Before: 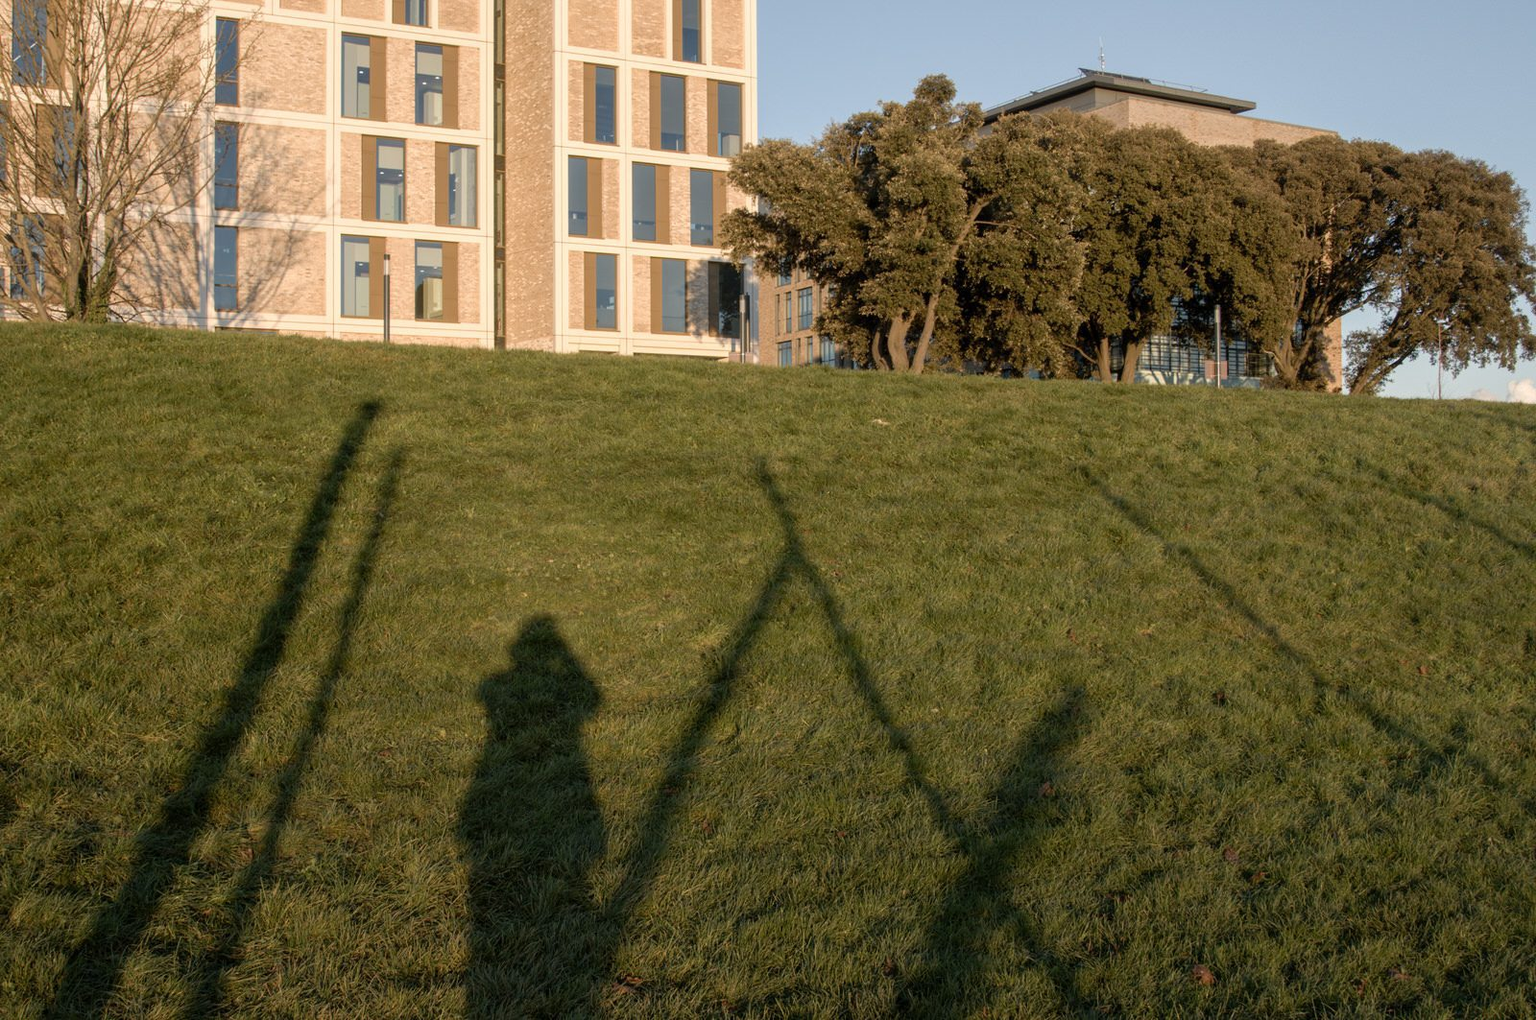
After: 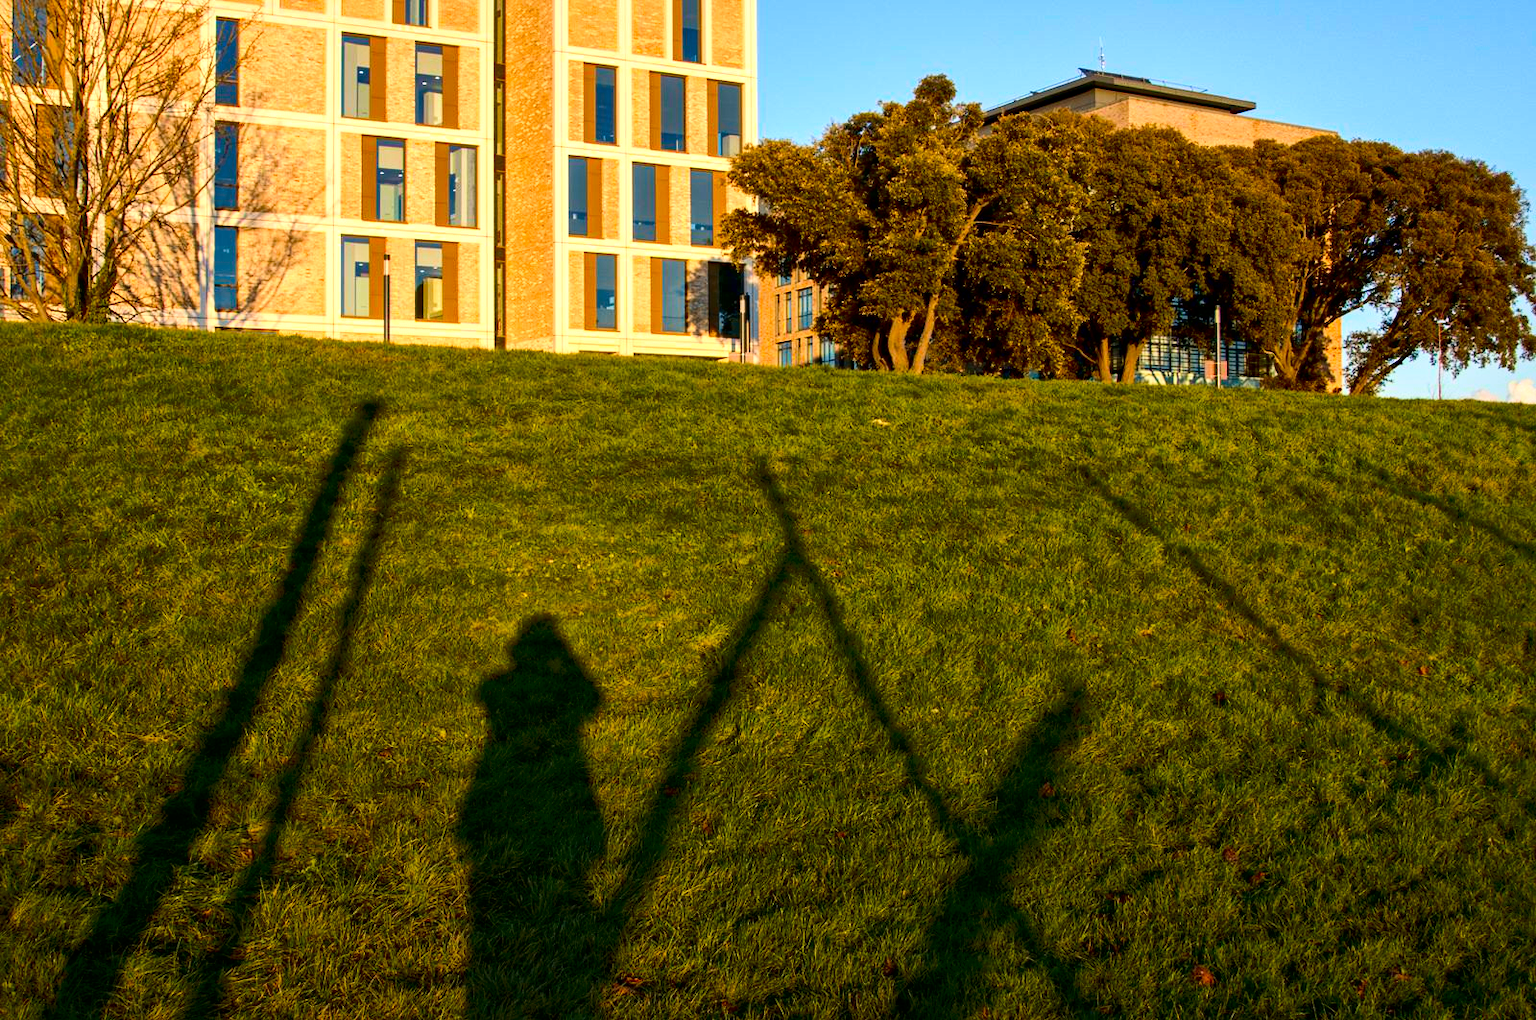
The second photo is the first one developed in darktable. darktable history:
local contrast: mode bilateral grid, contrast 25, coarseness 60, detail 151%, midtone range 0.2
contrast brightness saturation: contrast 0.26, brightness 0.02, saturation 0.87
haze removal: compatibility mode true, adaptive false
velvia: on, module defaults
color balance rgb: perceptual saturation grading › global saturation 20%, global vibrance 10%
